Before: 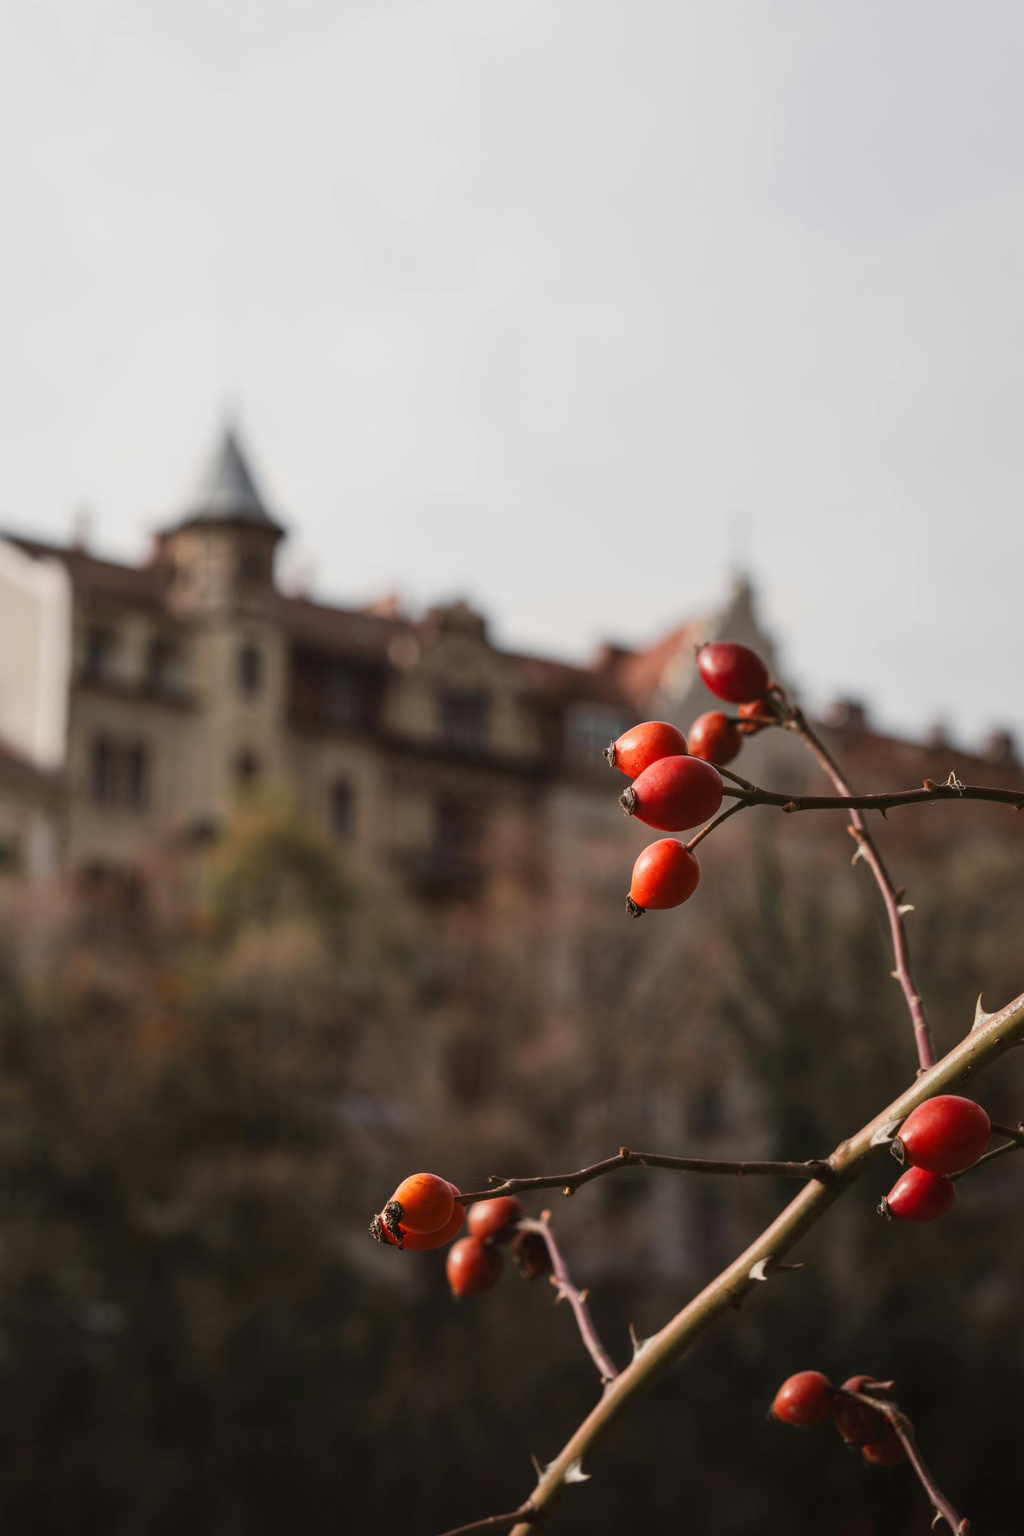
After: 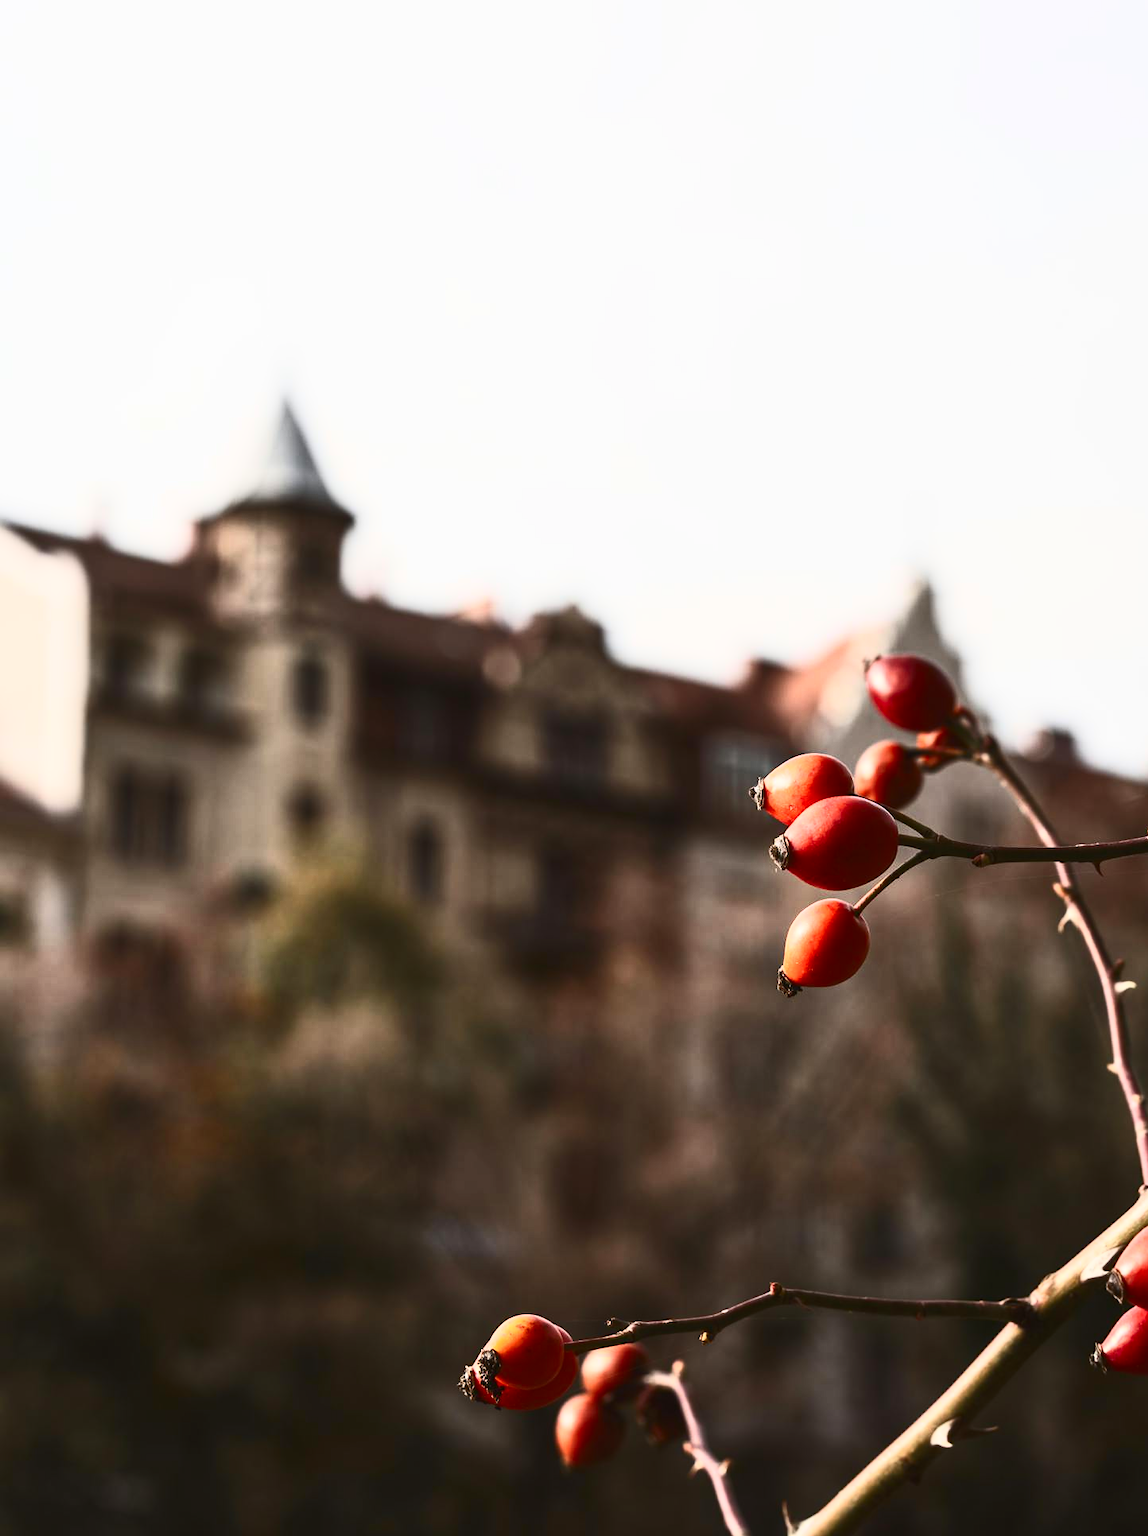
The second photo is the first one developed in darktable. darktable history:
contrast brightness saturation: contrast 0.62, brightness 0.34, saturation 0.14
crop: top 7.49%, right 9.717%, bottom 11.943%
